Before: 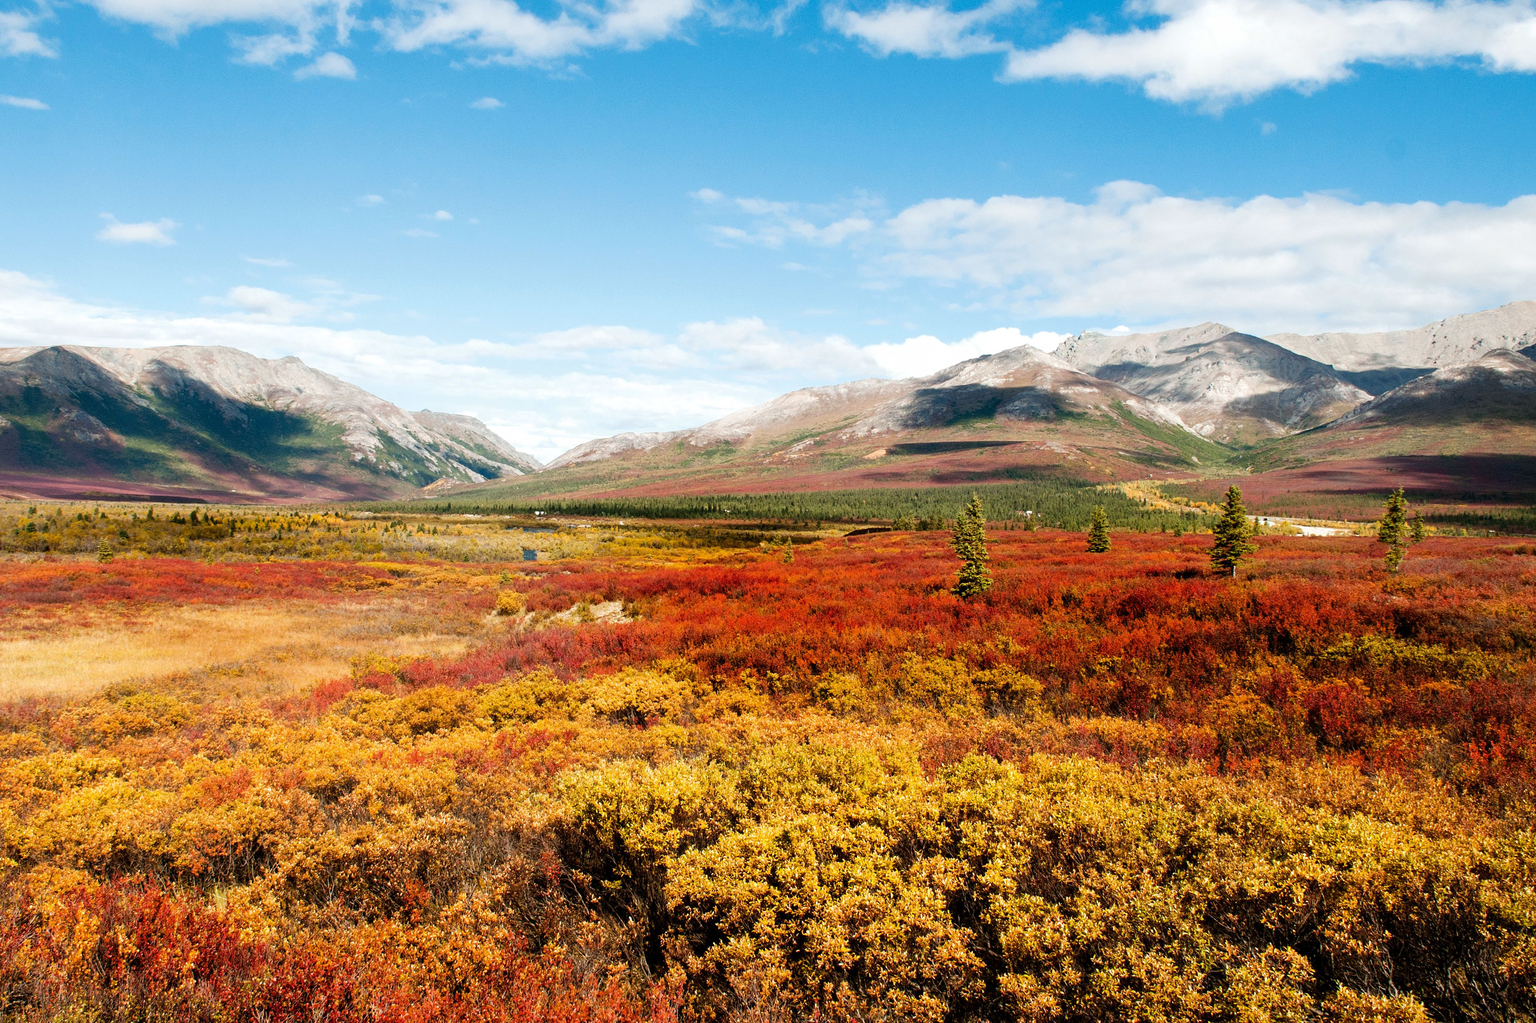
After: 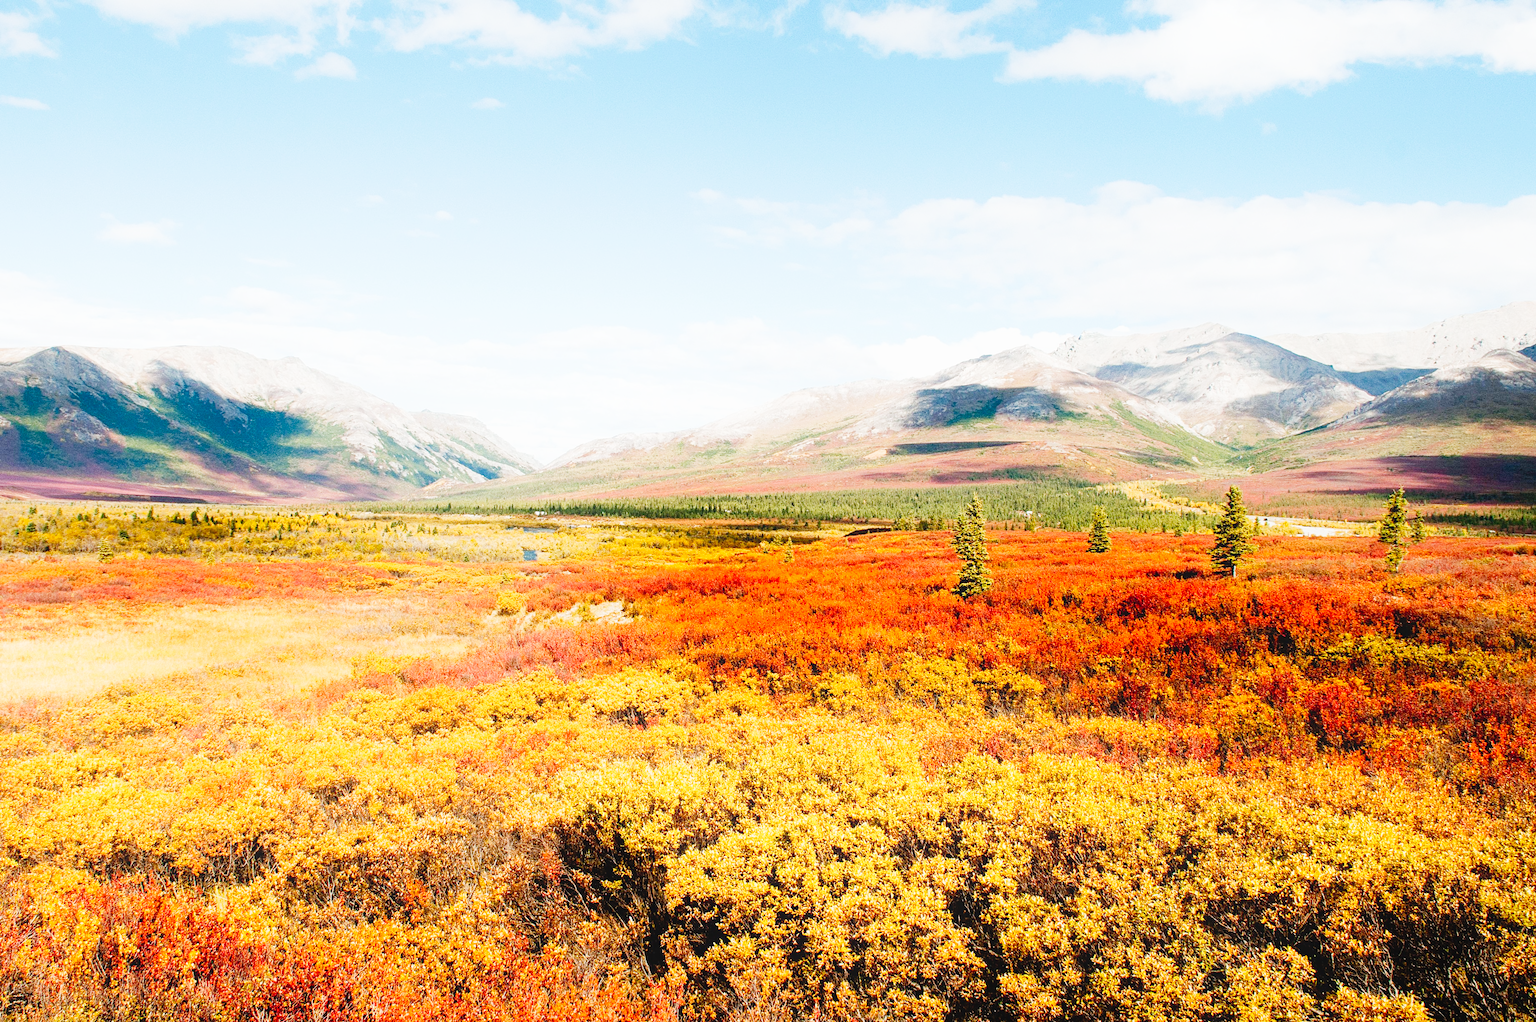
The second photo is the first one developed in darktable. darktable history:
tone curve: curves: ch0 [(0, 0) (0.084, 0.074) (0.2, 0.297) (0.363, 0.591) (0.495, 0.765) (0.68, 0.901) (0.851, 0.967) (1, 1)], preserve colors none
contrast equalizer: y [[0.439, 0.44, 0.442, 0.457, 0.493, 0.498], [0.5 ×6], [0.5 ×6], [0 ×6], [0 ×6]]
